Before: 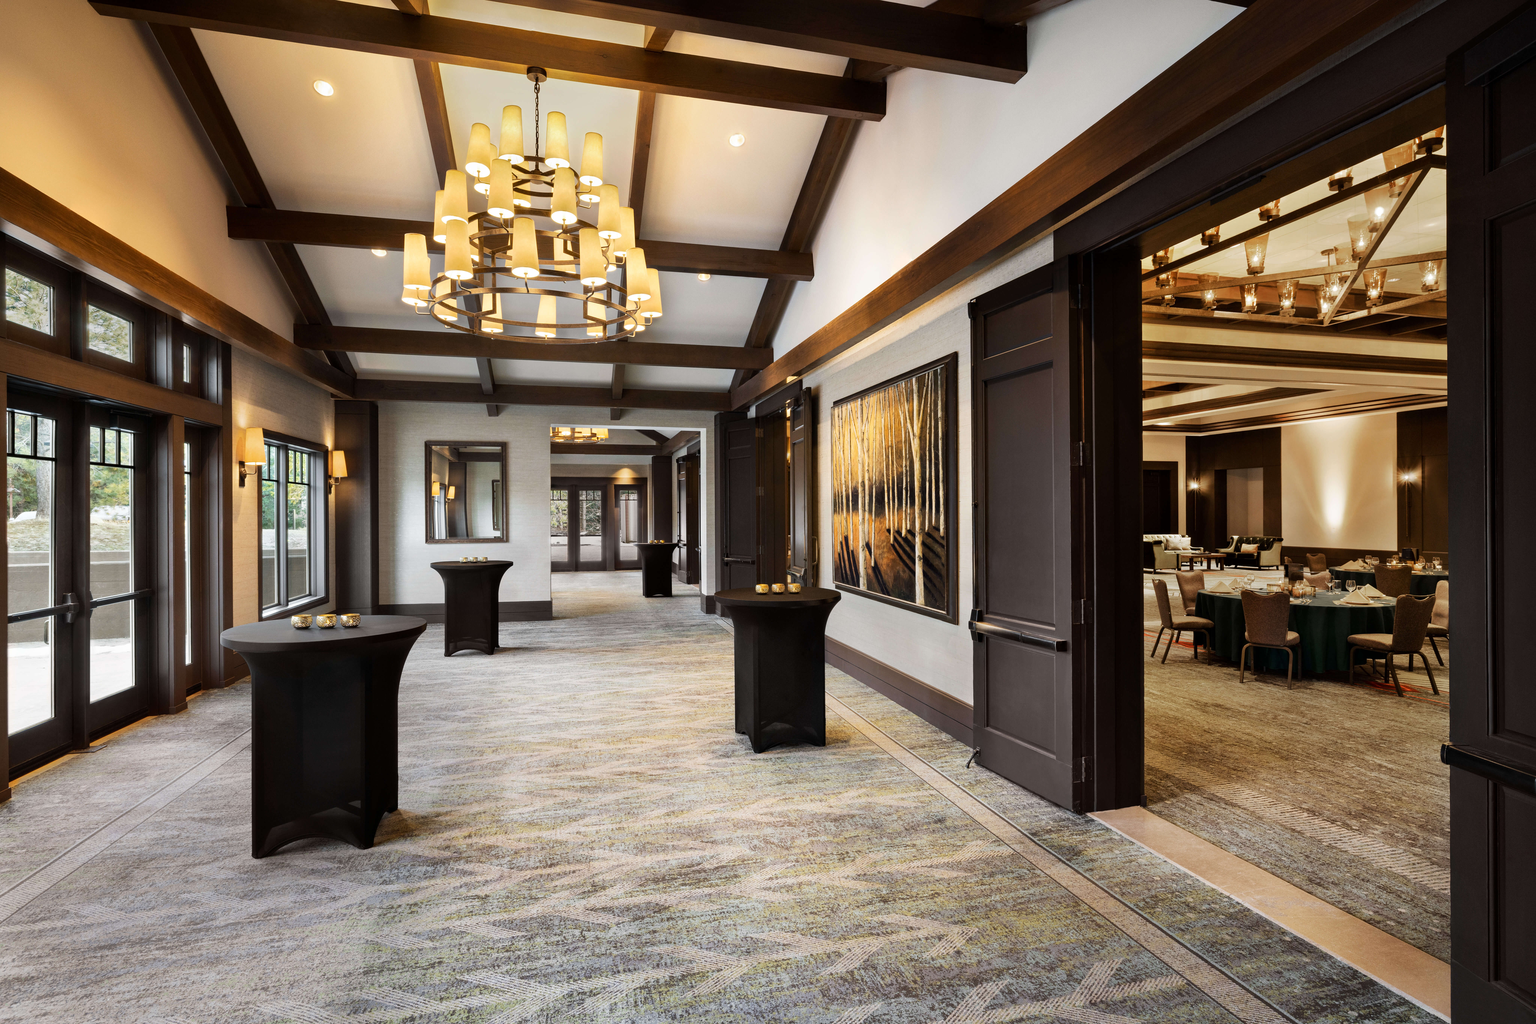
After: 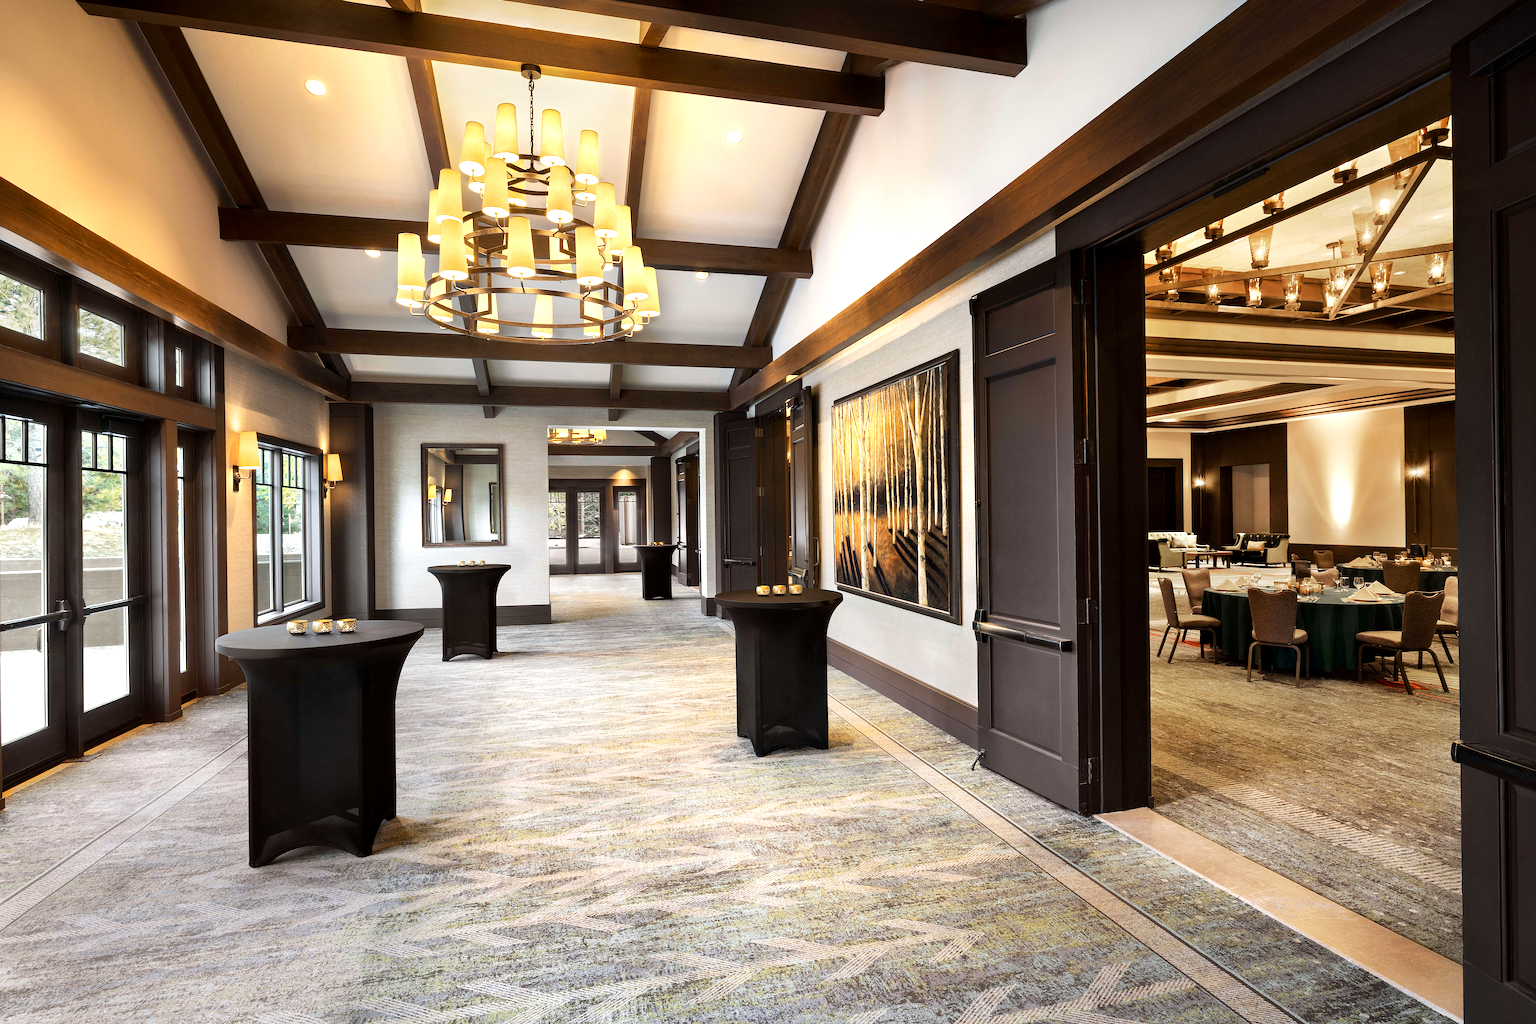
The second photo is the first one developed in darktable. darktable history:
rotate and perspective: rotation -0.45°, automatic cropping original format, crop left 0.008, crop right 0.992, crop top 0.012, crop bottom 0.988
sharpen: on, module defaults
exposure: black level correction 0.001, exposure 0.5 EV, compensate exposure bias true, compensate highlight preservation false
